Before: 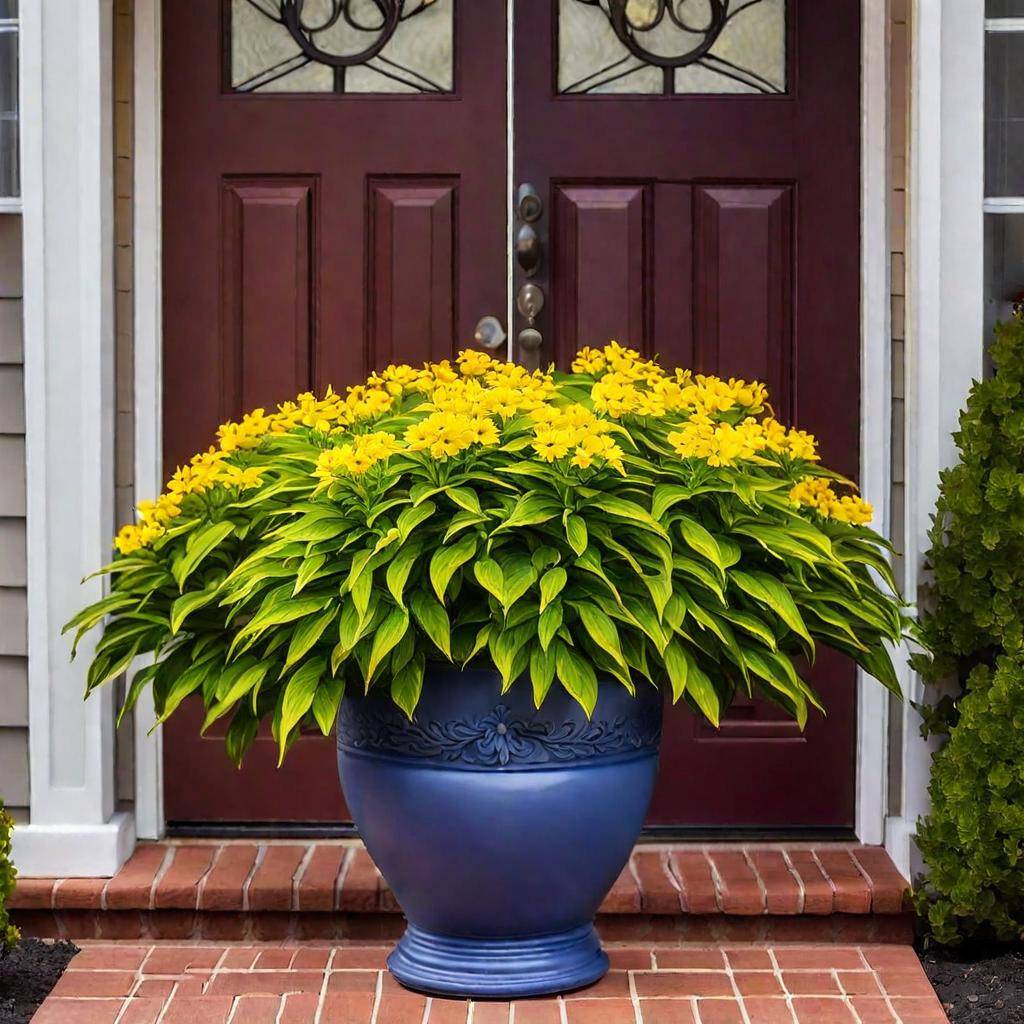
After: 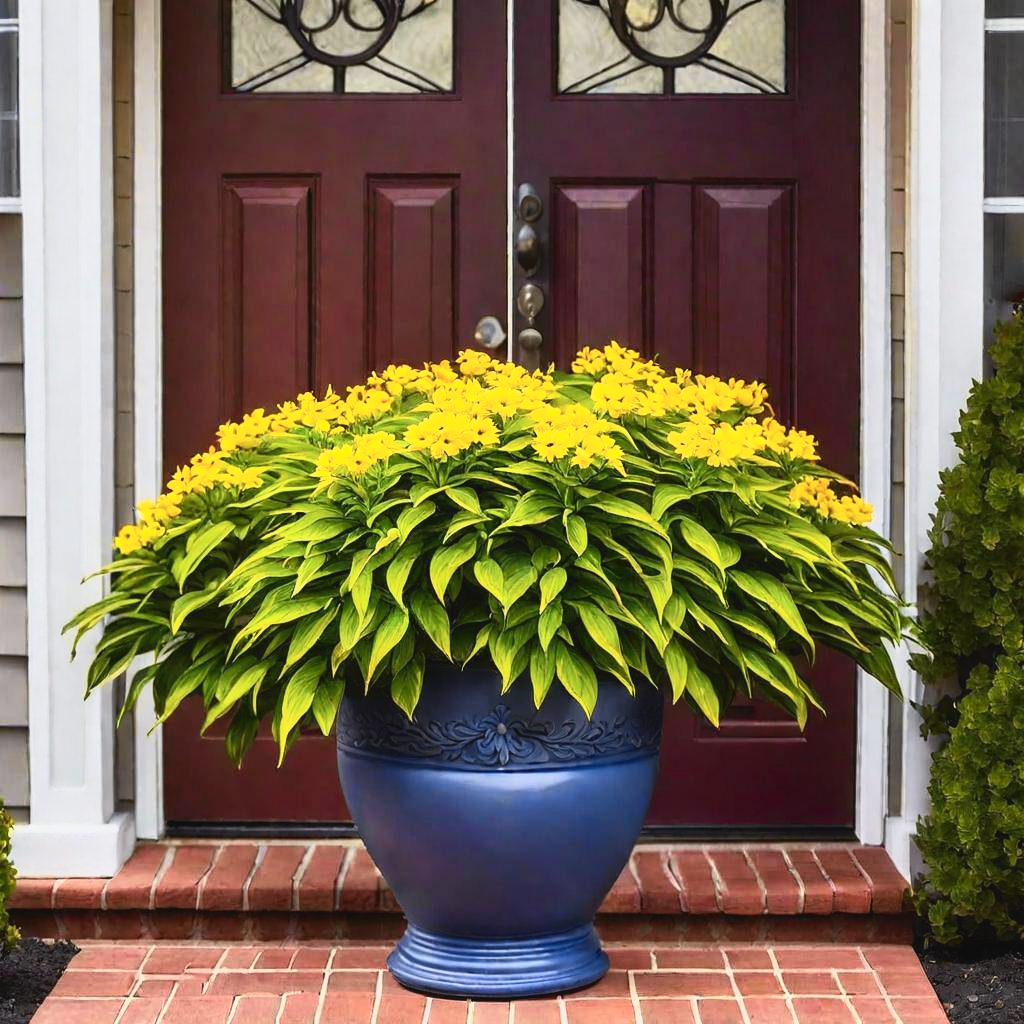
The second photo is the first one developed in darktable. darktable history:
tone curve: curves: ch0 [(0, 0.038) (0.193, 0.212) (0.461, 0.502) (0.629, 0.731) (0.838, 0.916) (1, 0.967)]; ch1 [(0, 0) (0.35, 0.356) (0.45, 0.453) (0.504, 0.503) (0.532, 0.524) (0.558, 0.559) (0.735, 0.762) (1, 1)]; ch2 [(0, 0) (0.281, 0.266) (0.456, 0.469) (0.5, 0.5) (0.533, 0.545) (0.606, 0.607) (0.646, 0.654) (1, 1)], color space Lab, independent channels, preserve colors none
